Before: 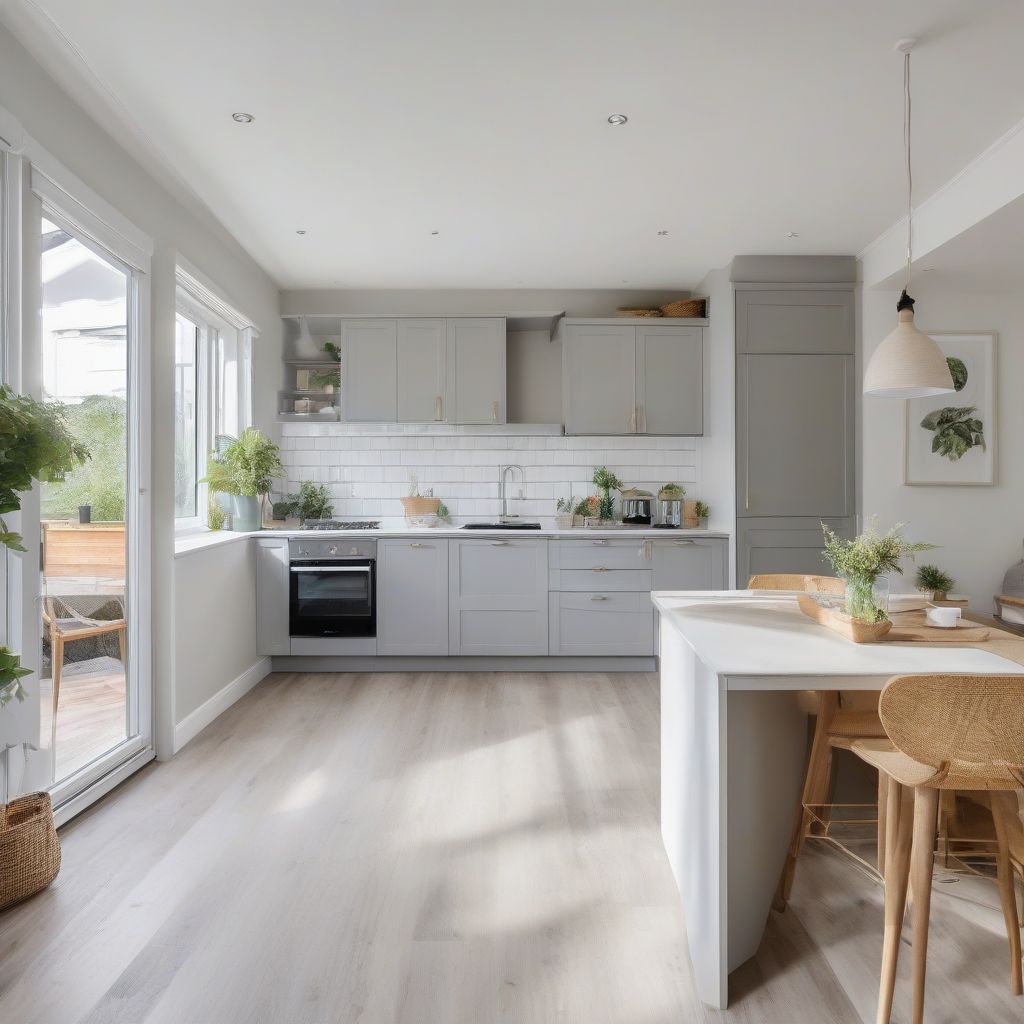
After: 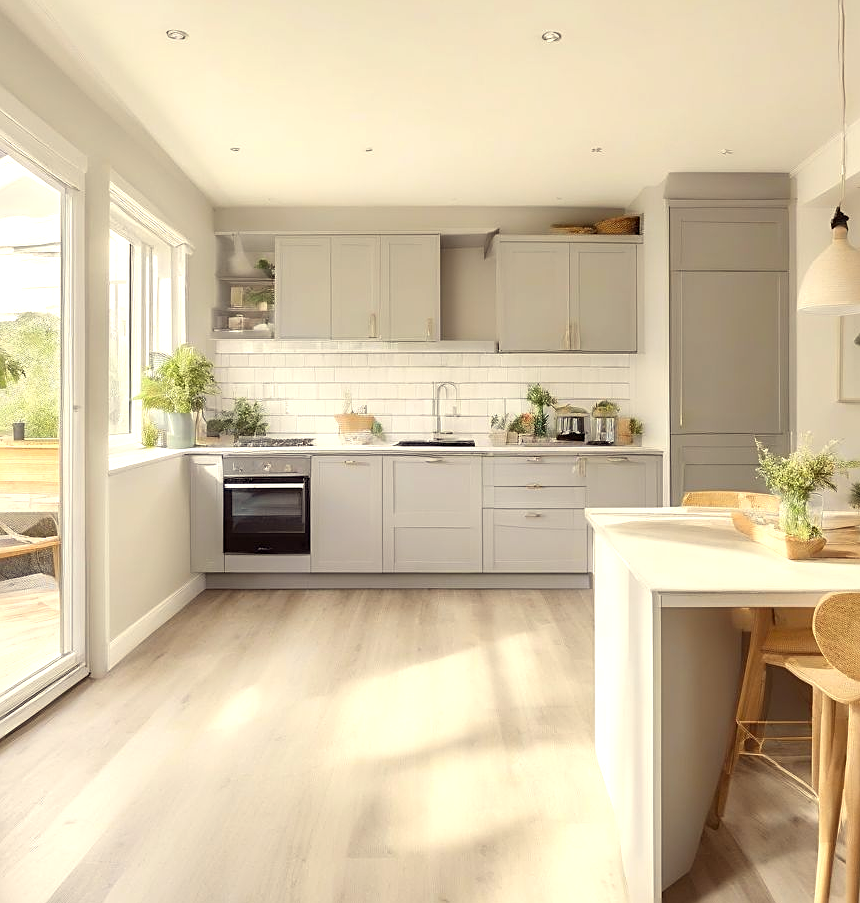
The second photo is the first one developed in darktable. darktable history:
sharpen: on, module defaults
exposure: exposure 0.6 EV, compensate highlight preservation false
crop: left 6.446%, top 8.188%, right 9.538%, bottom 3.548%
color balance: mode lift, gamma, gain (sRGB), lift [1, 1.049, 1, 1]
color correction: highlights a* 1.39, highlights b* 17.83
